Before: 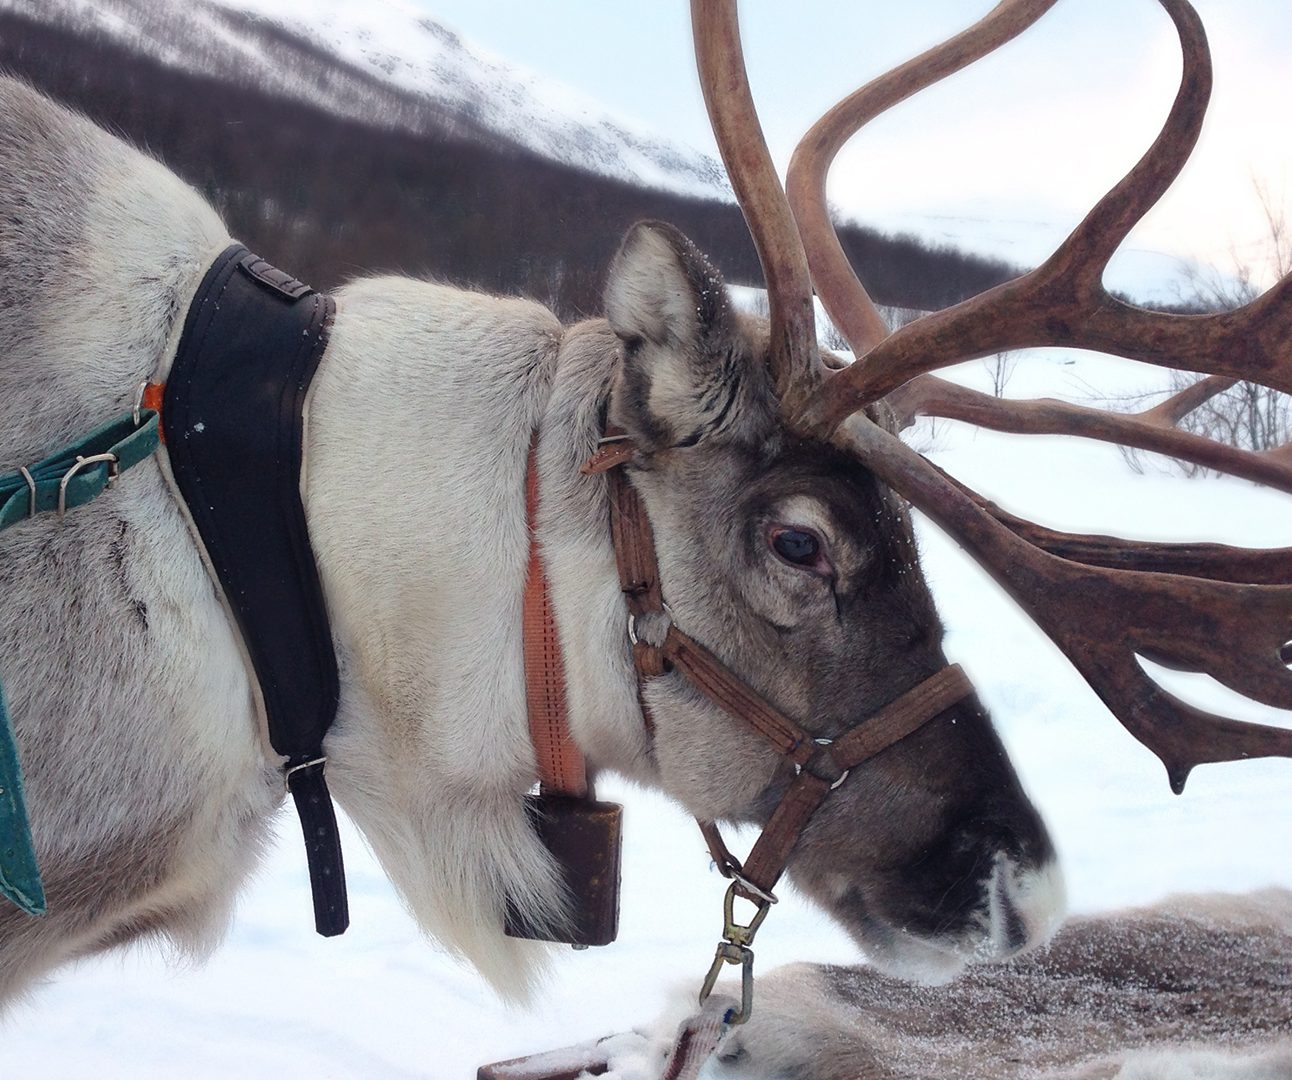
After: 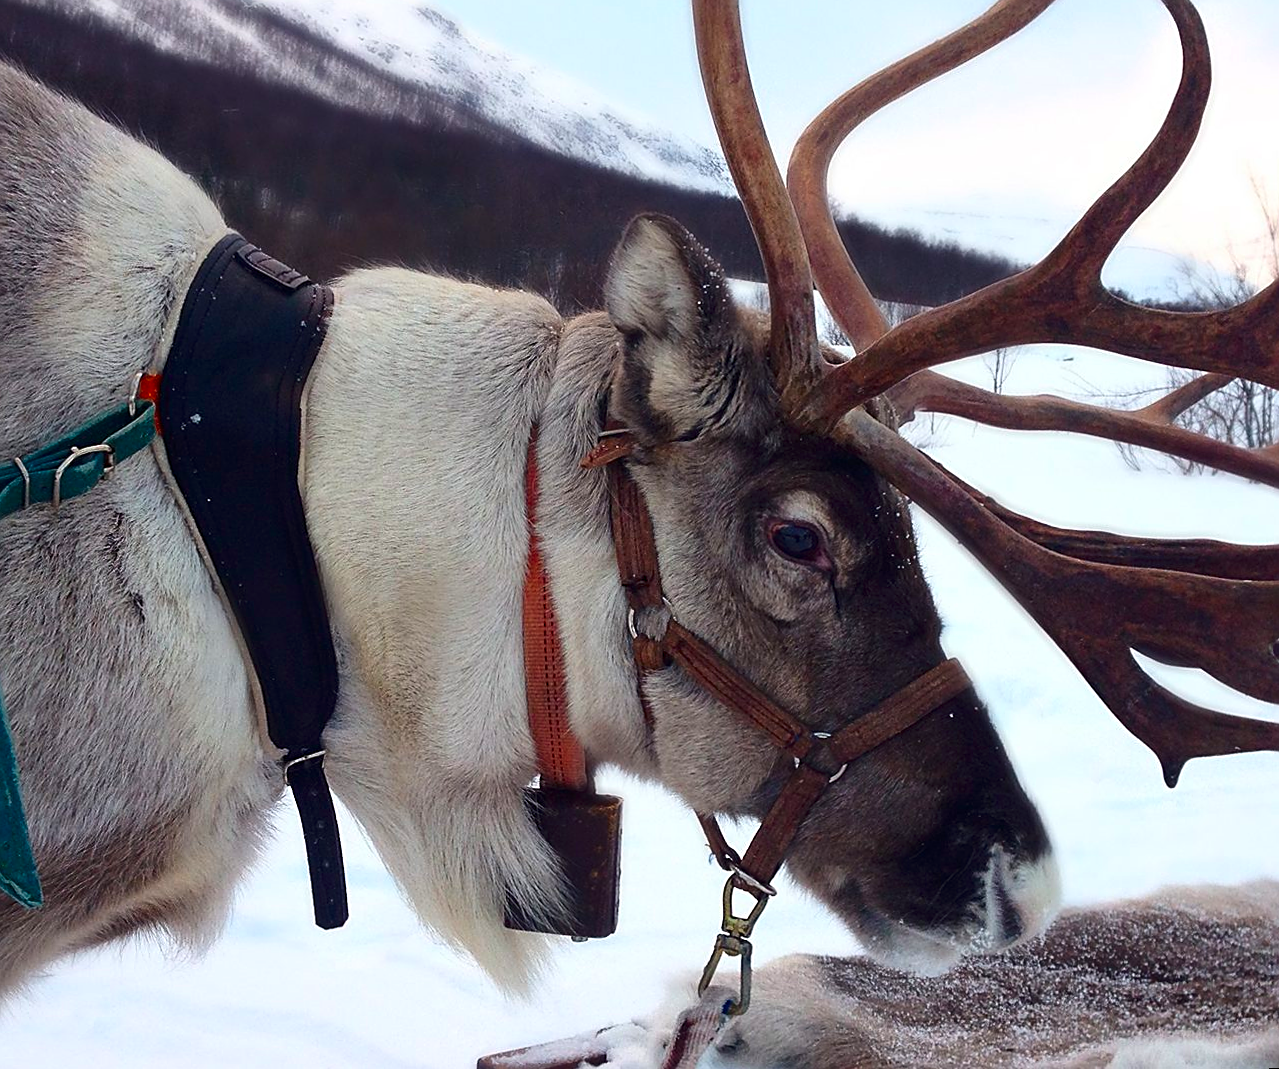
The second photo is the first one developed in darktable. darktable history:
contrast brightness saturation: contrast 0.12, brightness -0.12, saturation 0.2
color balance: output saturation 120%
rotate and perspective: rotation 0.174°, lens shift (vertical) 0.013, lens shift (horizontal) 0.019, shear 0.001, automatic cropping original format, crop left 0.007, crop right 0.991, crop top 0.016, crop bottom 0.997
sharpen: amount 0.55
